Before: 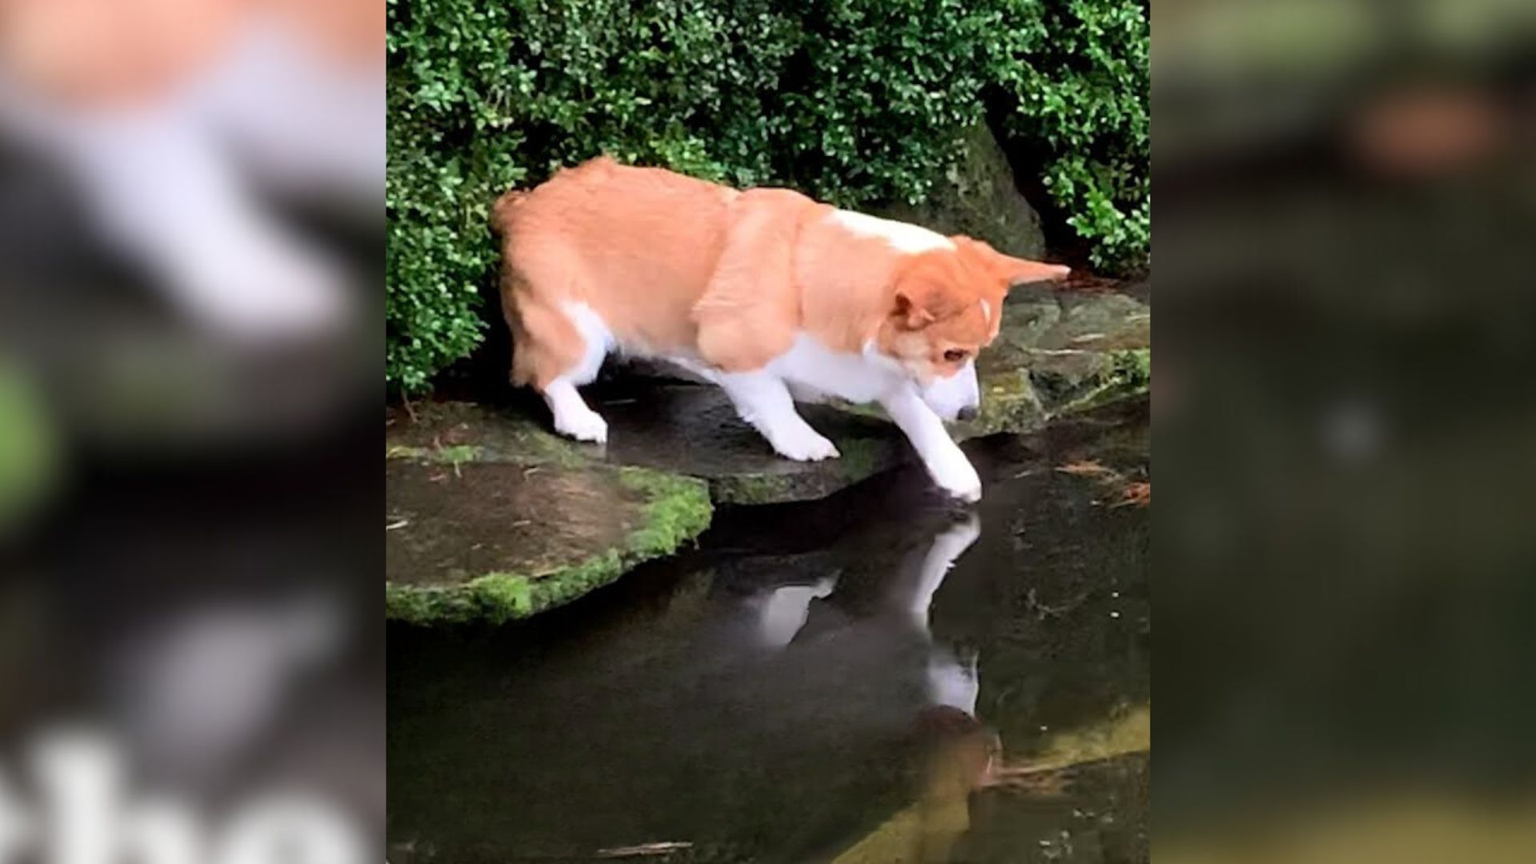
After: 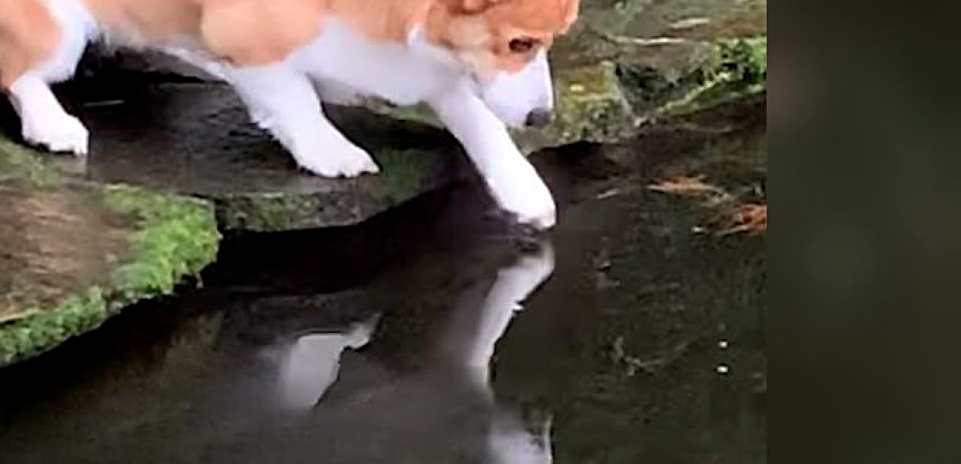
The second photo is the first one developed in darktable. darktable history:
crop: left 34.961%, top 36.988%, right 14.975%, bottom 20.035%
exposure: black level correction 0.001, exposure 0.016 EV, compensate exposure bias true, compensate highlight preservation false
sharpen: on, module defaults
